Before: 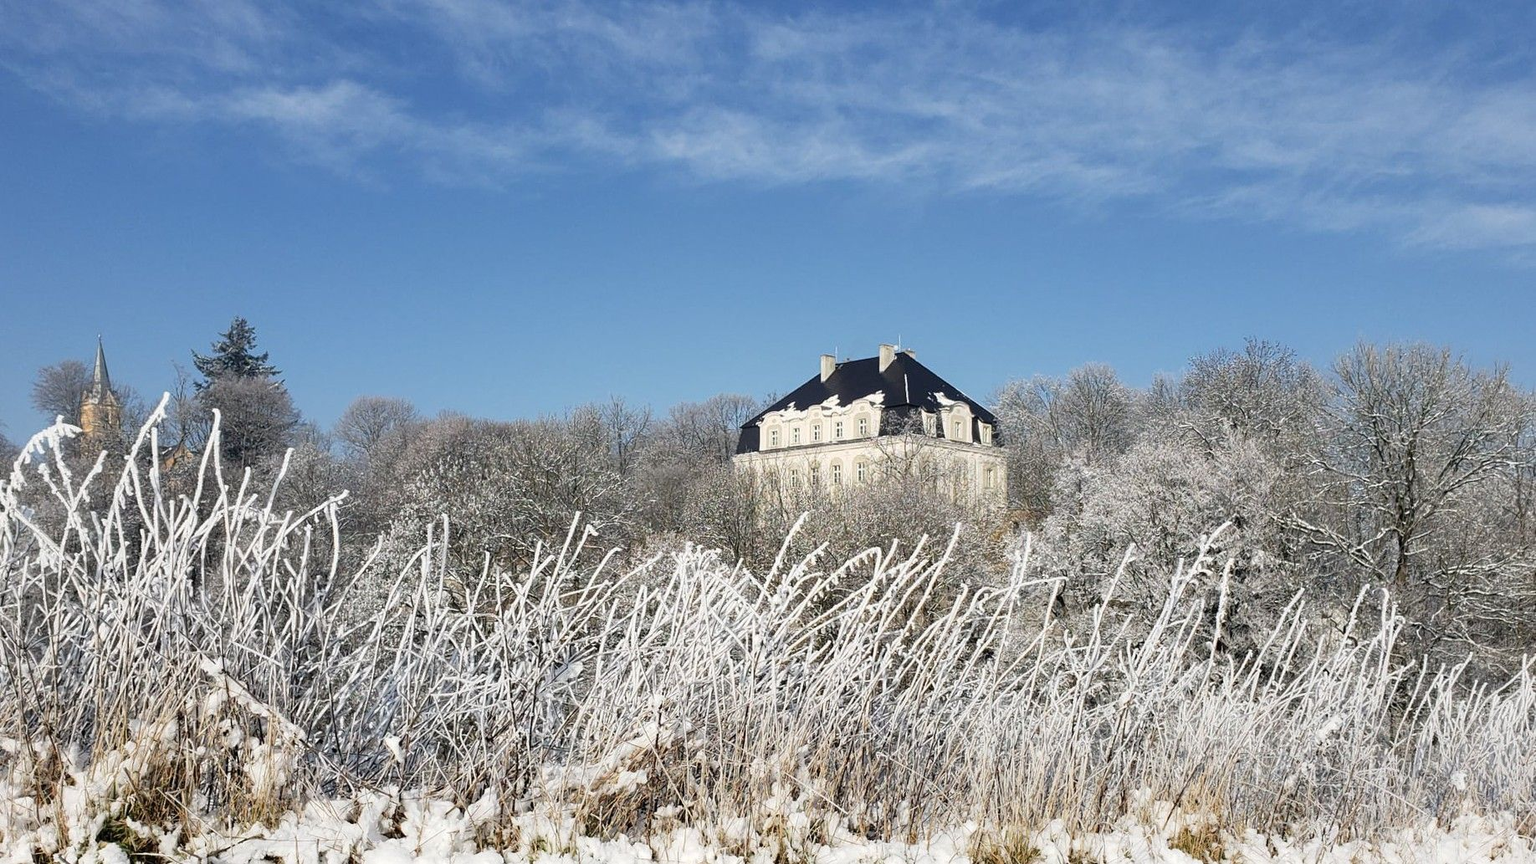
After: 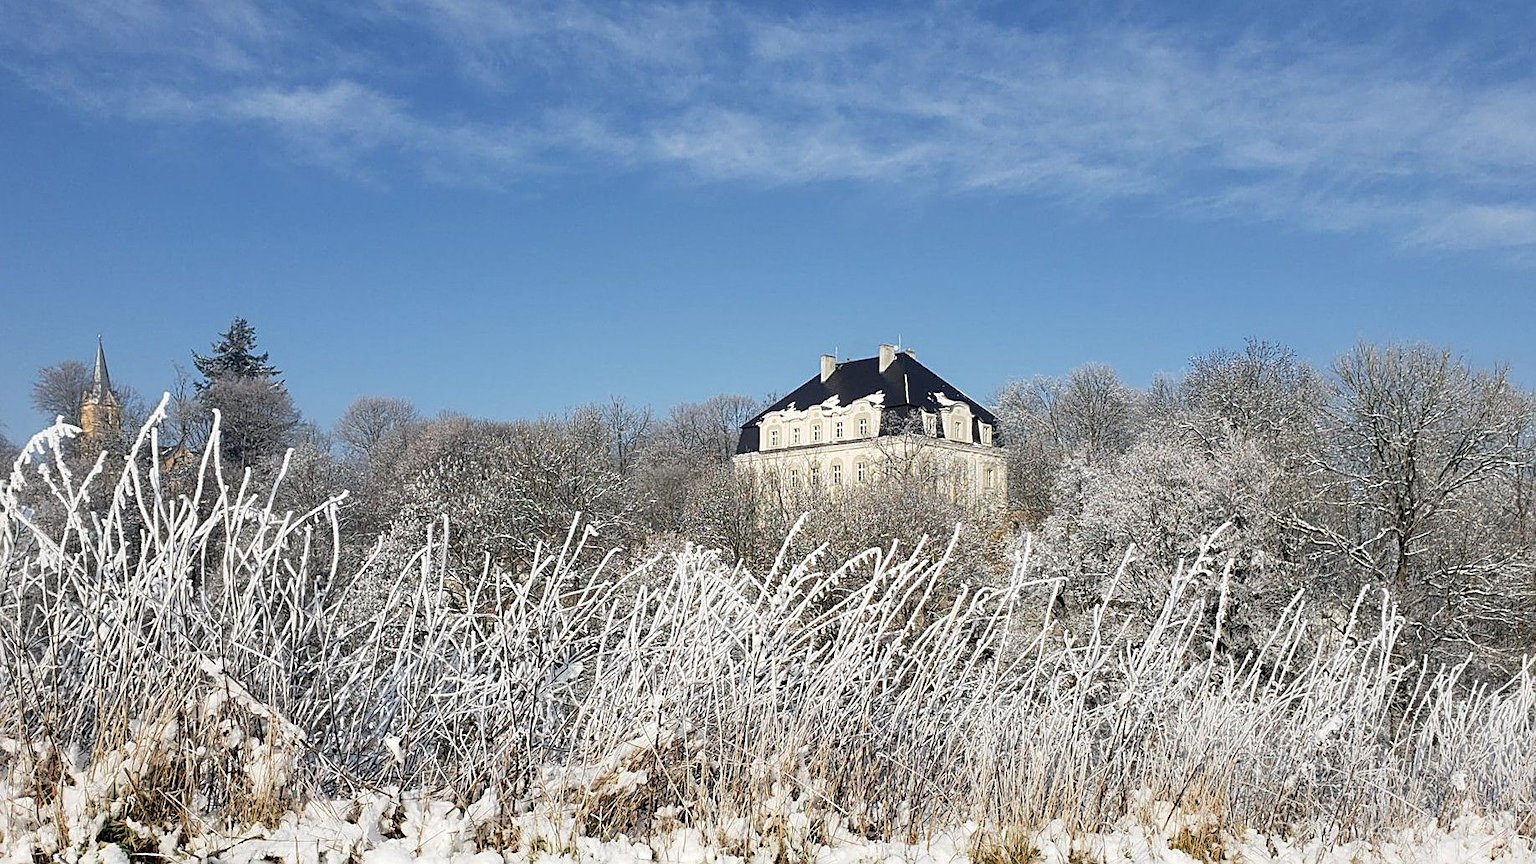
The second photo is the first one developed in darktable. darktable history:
color zones: curves: ch1 [(0, 0.525) (0.143, 0.556) (0.286, 0.52) (0.429, 0.5) (0.571, 0.5) (0.714, 0.5) (0.857, 0.503) (1, 0.525)]
white balance: red 1, blue 1
sharpen: on, module defaults
